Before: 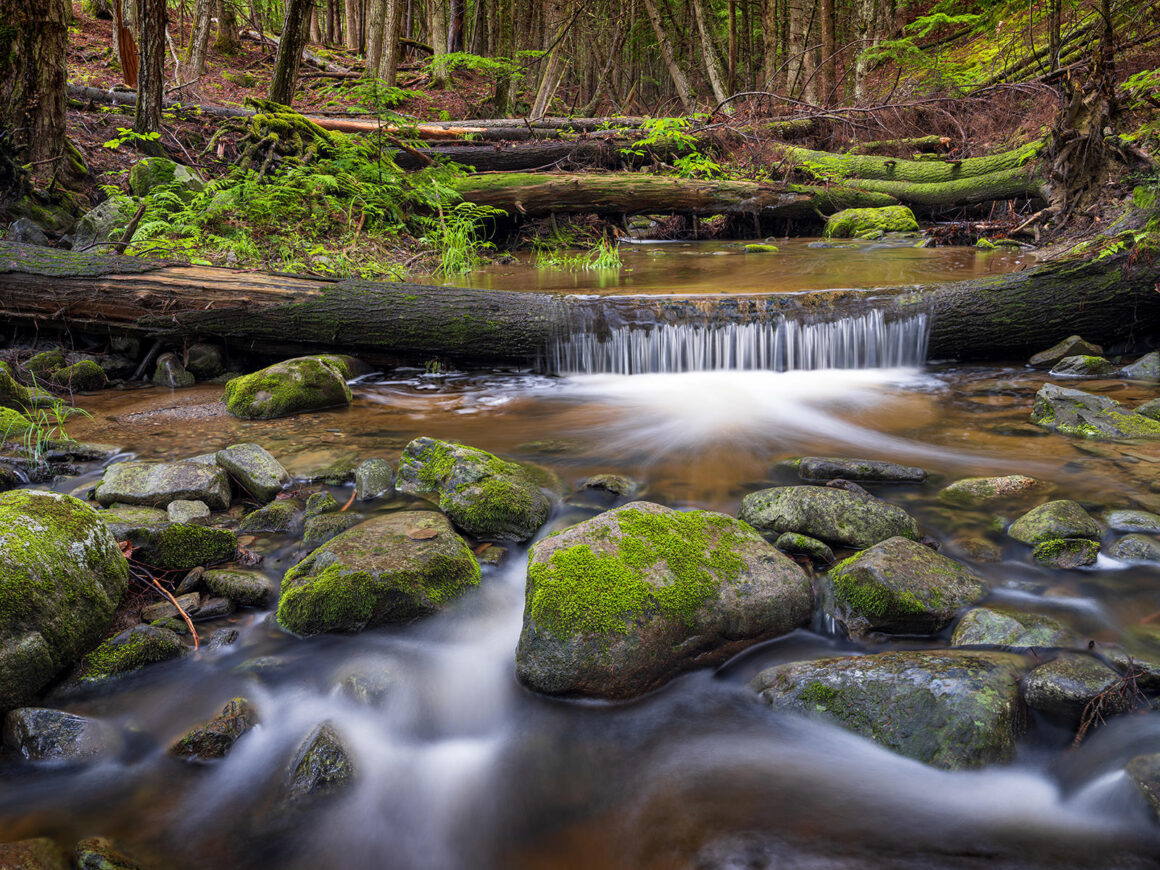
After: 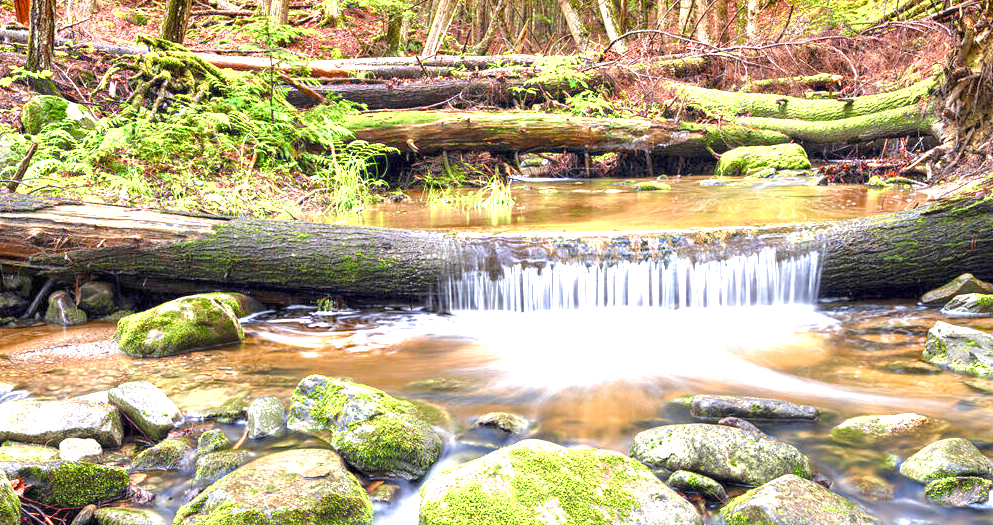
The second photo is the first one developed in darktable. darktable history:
crop and rotate: left 9.345%, top 7.22%, right 4.982%, bottom 32.331%
contrast brightness saturation: saturation 0.1
exposure: black level correction 0, exposure 1.741 EV, compensate exposure bias true, compensate highlight preservation false
color balance rgb: perceptual saturation grading › global saturation 20%, perceptual saturation grading › highlights -50%, perceptual saturation grading › shadows 30%, perceptual brilliance grading › global brilliance 10%, perceptual brilliance grading › shadows 15%
